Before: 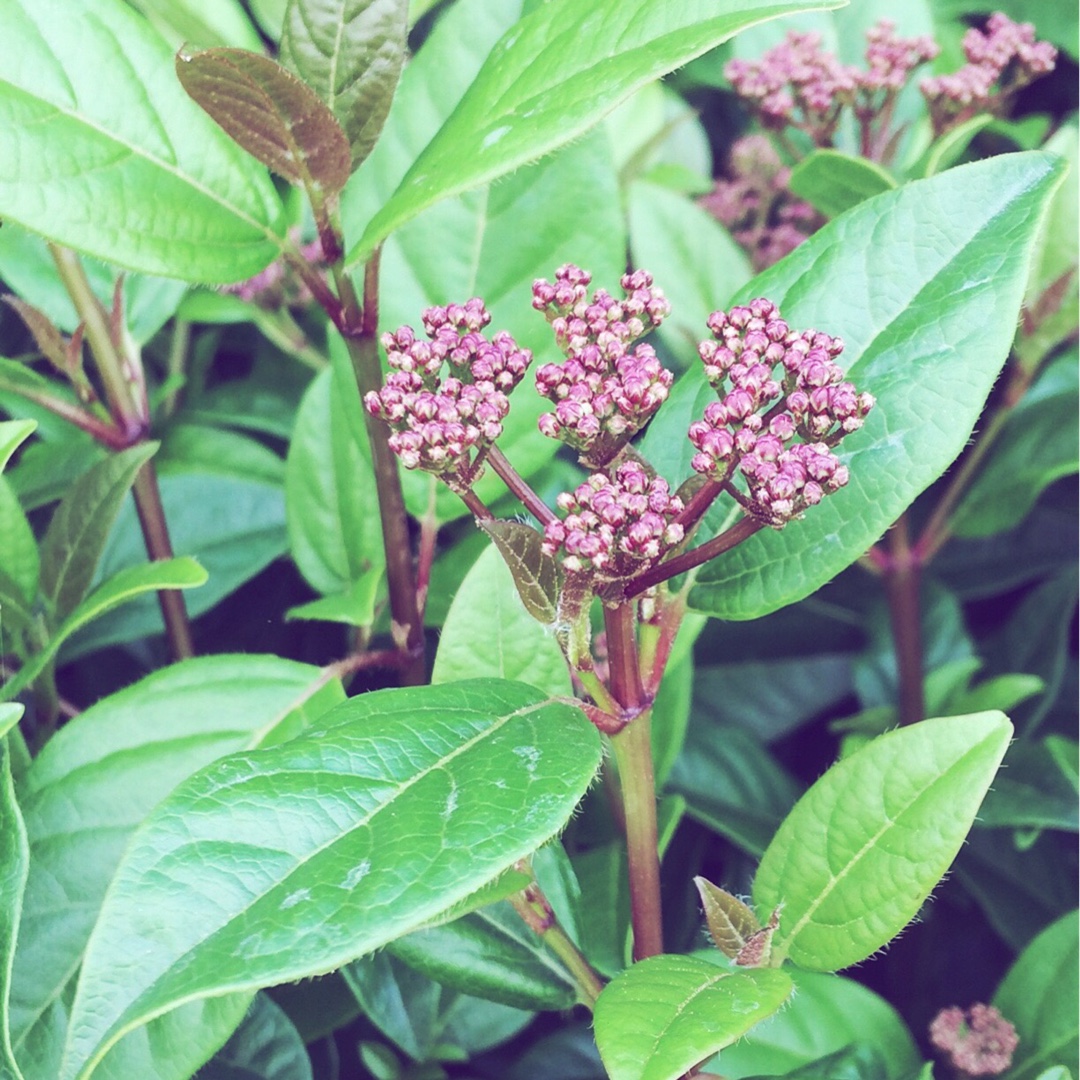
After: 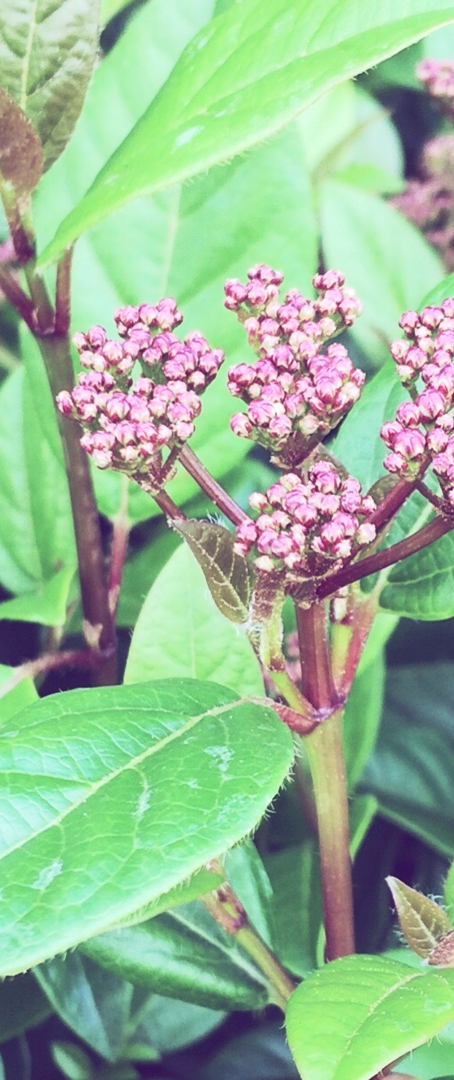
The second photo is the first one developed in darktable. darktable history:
tone curve: curves: ch0 [(0, 0) (0.003, 0.045) (0.011, 0.051) (0.025, 0.057) (0.044, 0.074) (0.069, 0.096) (0.1, 0.125) (0.136, 0.16) (0.177, 0.201) (0.224, 0.242) (0.277, 0.299) (0.335, 0.362) (0.399, 0.432) (0.468, 0.512) (0.543, 0.601) (0.623, 0.691) (0.709, 0.786) (0.801, 0.876) (0.898, 0.927) (1, 1)], color space Lab, independent channels, preserve colors none
crop: left 28.556%, right 29.394%
